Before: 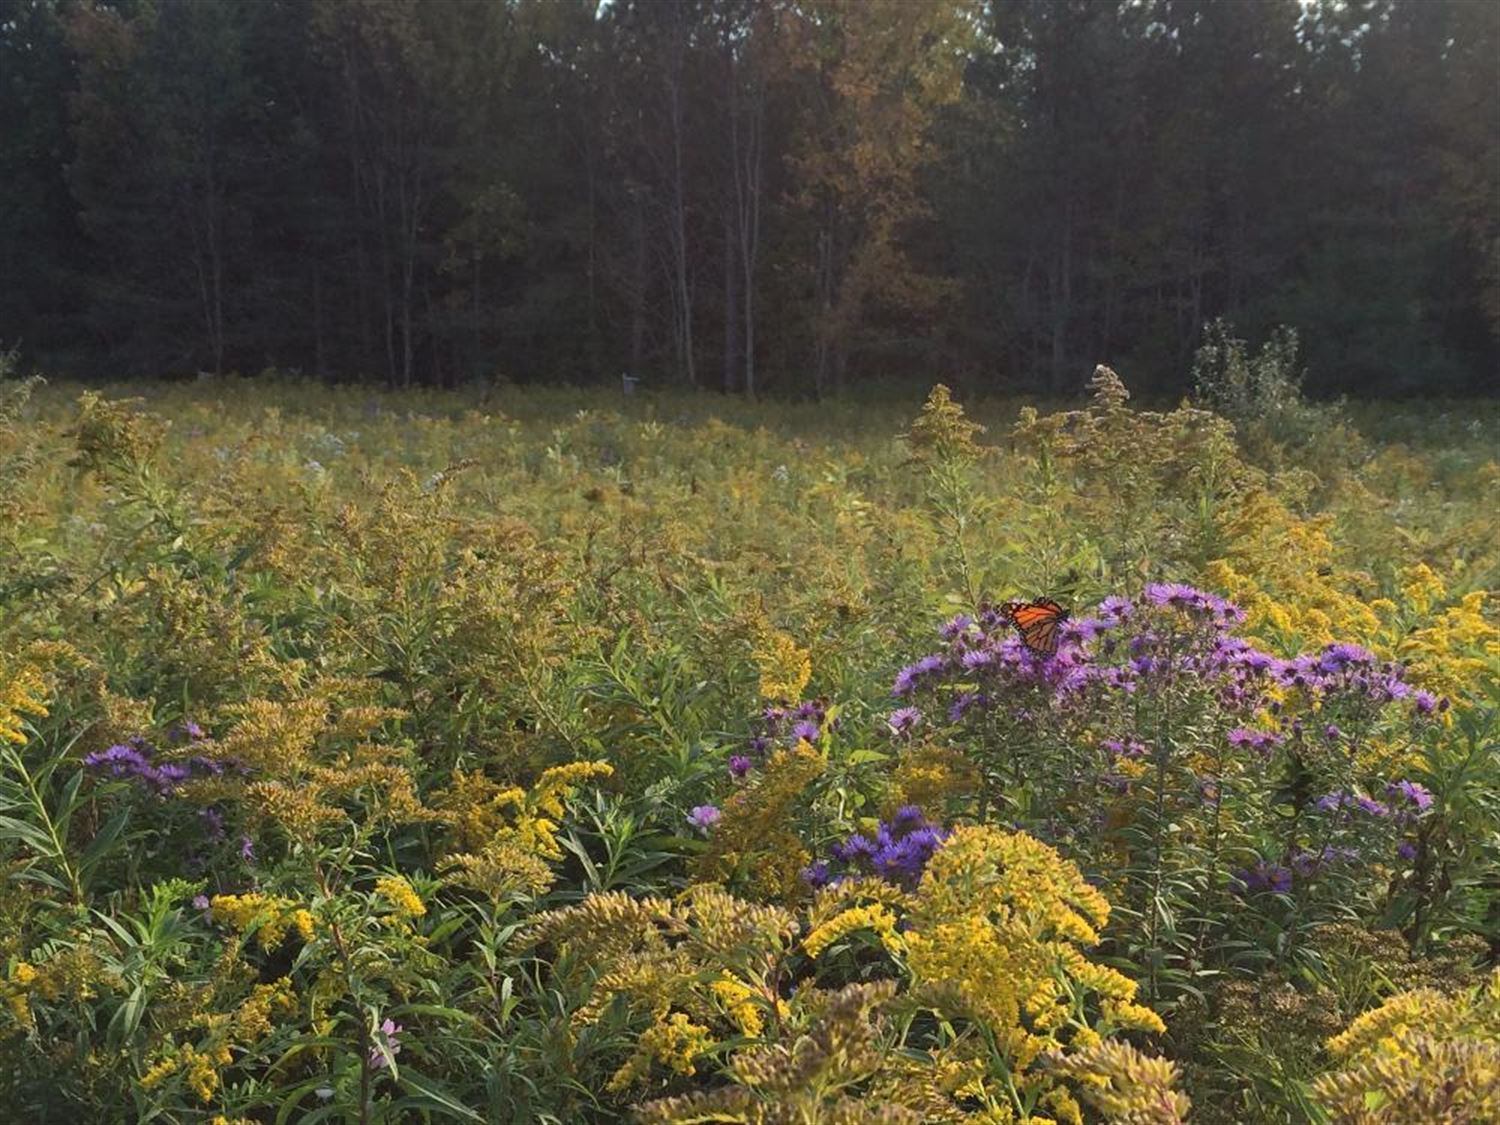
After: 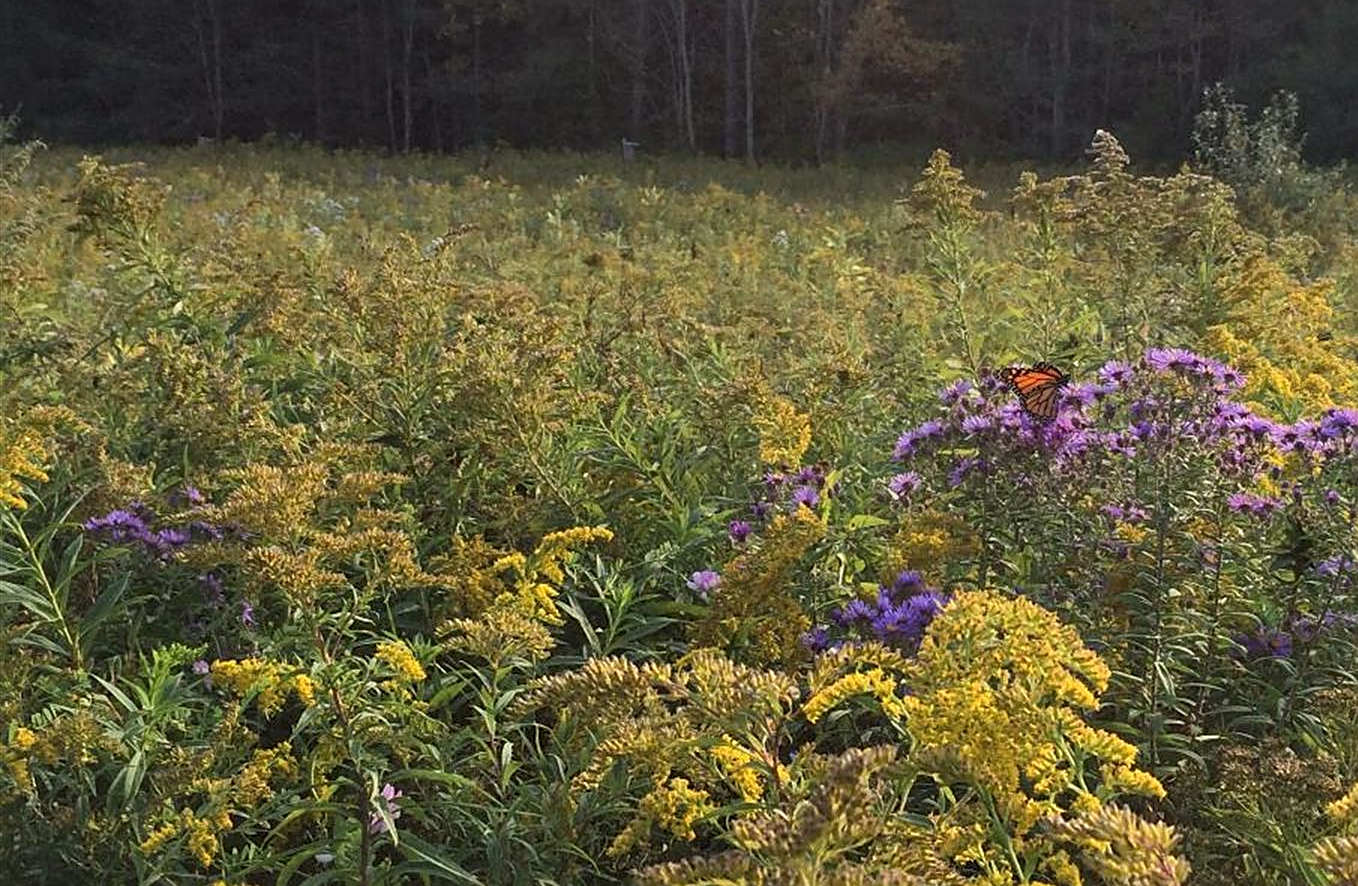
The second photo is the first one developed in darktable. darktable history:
local contrast: highlights 100%, shadows 100%, detail 131%, midtone range 0.2
crop: top 20.916%, right 9.437%, bottom 0.316%
sharpen: on, module defaults
